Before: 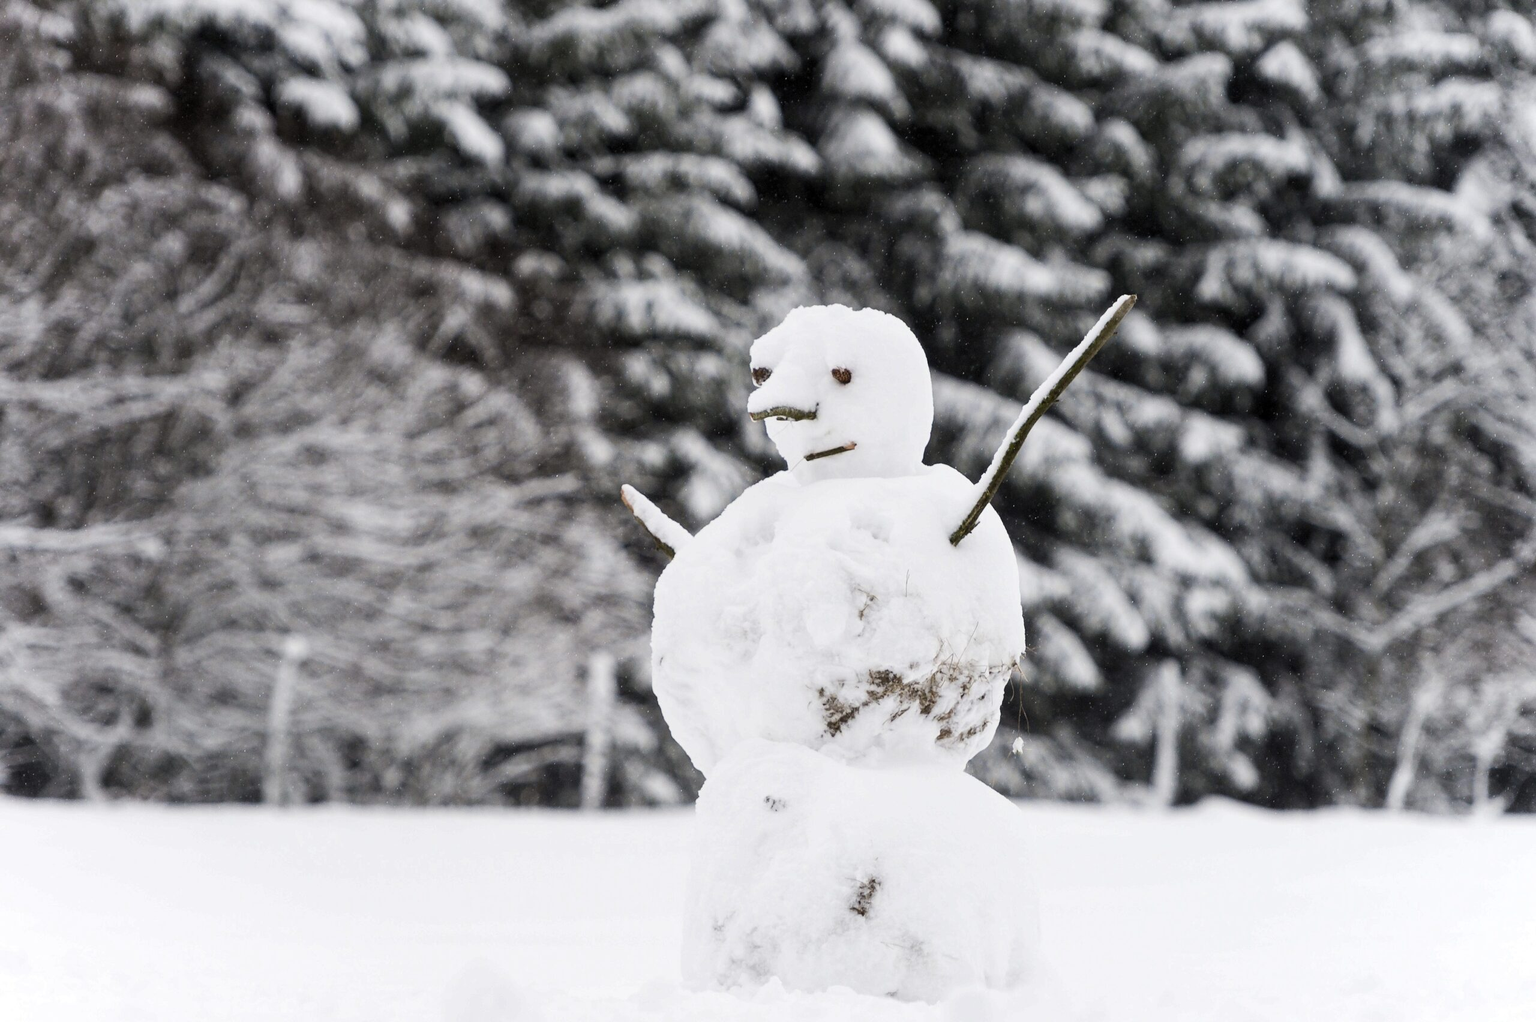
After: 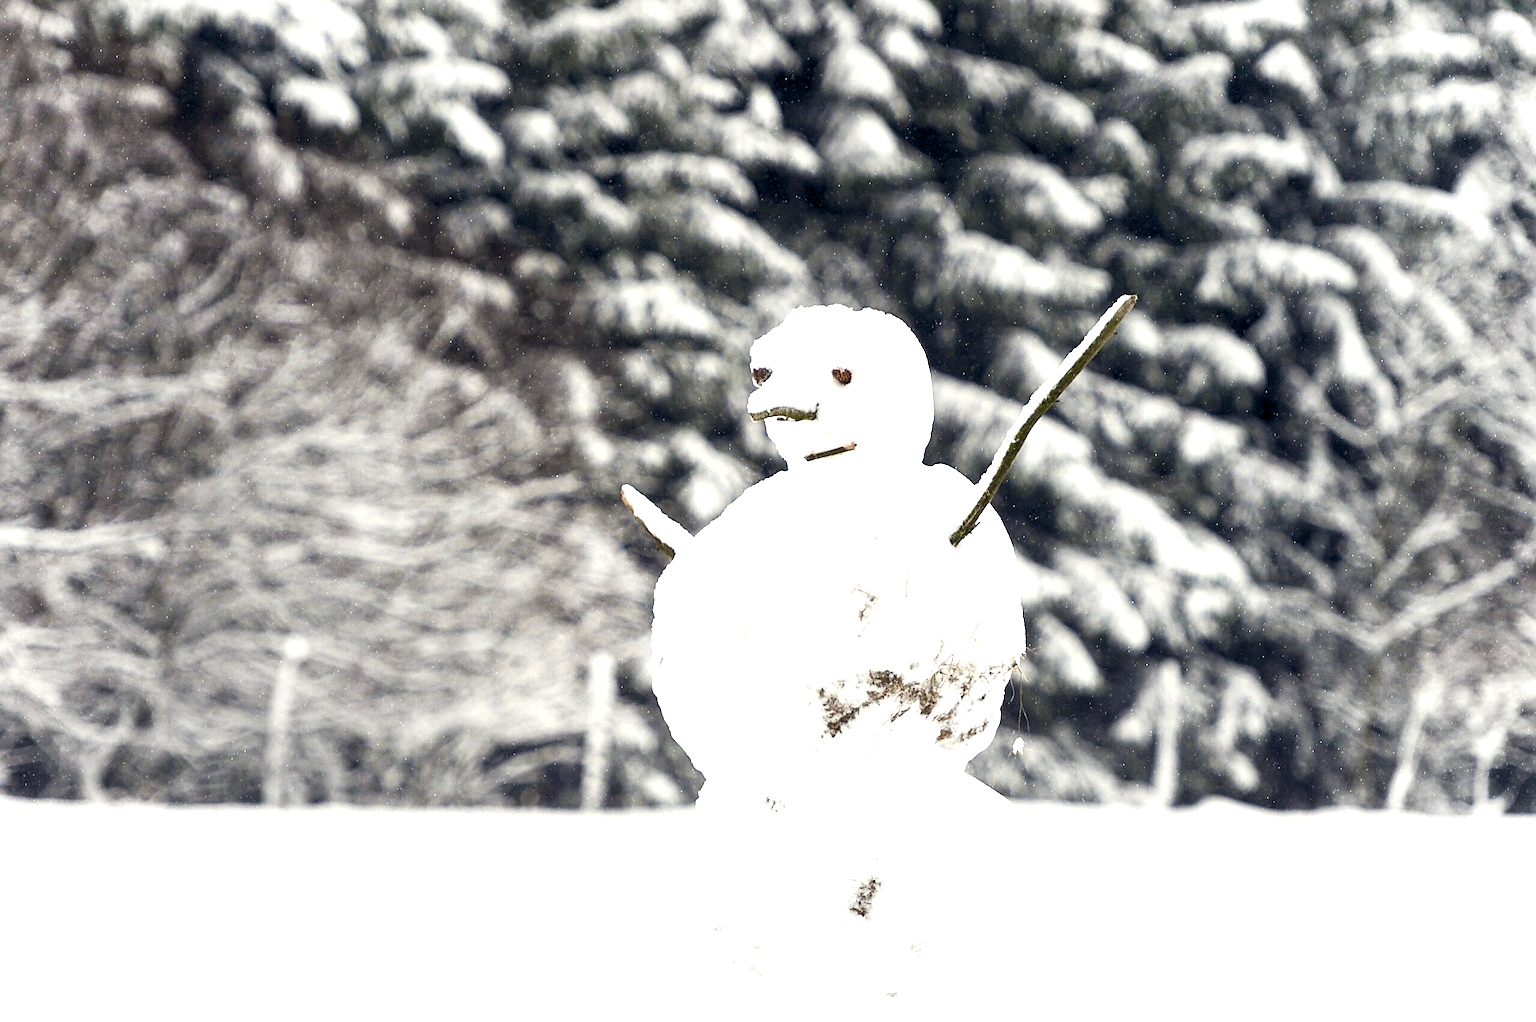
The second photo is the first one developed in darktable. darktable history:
color balance rgb: highlights gain › luminance 5.784%, highlights gain › chroma 2.561%, highlights gain › hue 90.38°, global offset › chroma 0.067%, global offset › hue 253.59°, perceptual saturation grading › global saturation 43.872%, perceptual saturation grading › highlights -50.046%, perceptual saturation grading › shadows 30.474%
exposure: black level correction 0, exposure 0.703 EV, compensate highlight preservation false
sharpen: on, module defaults
